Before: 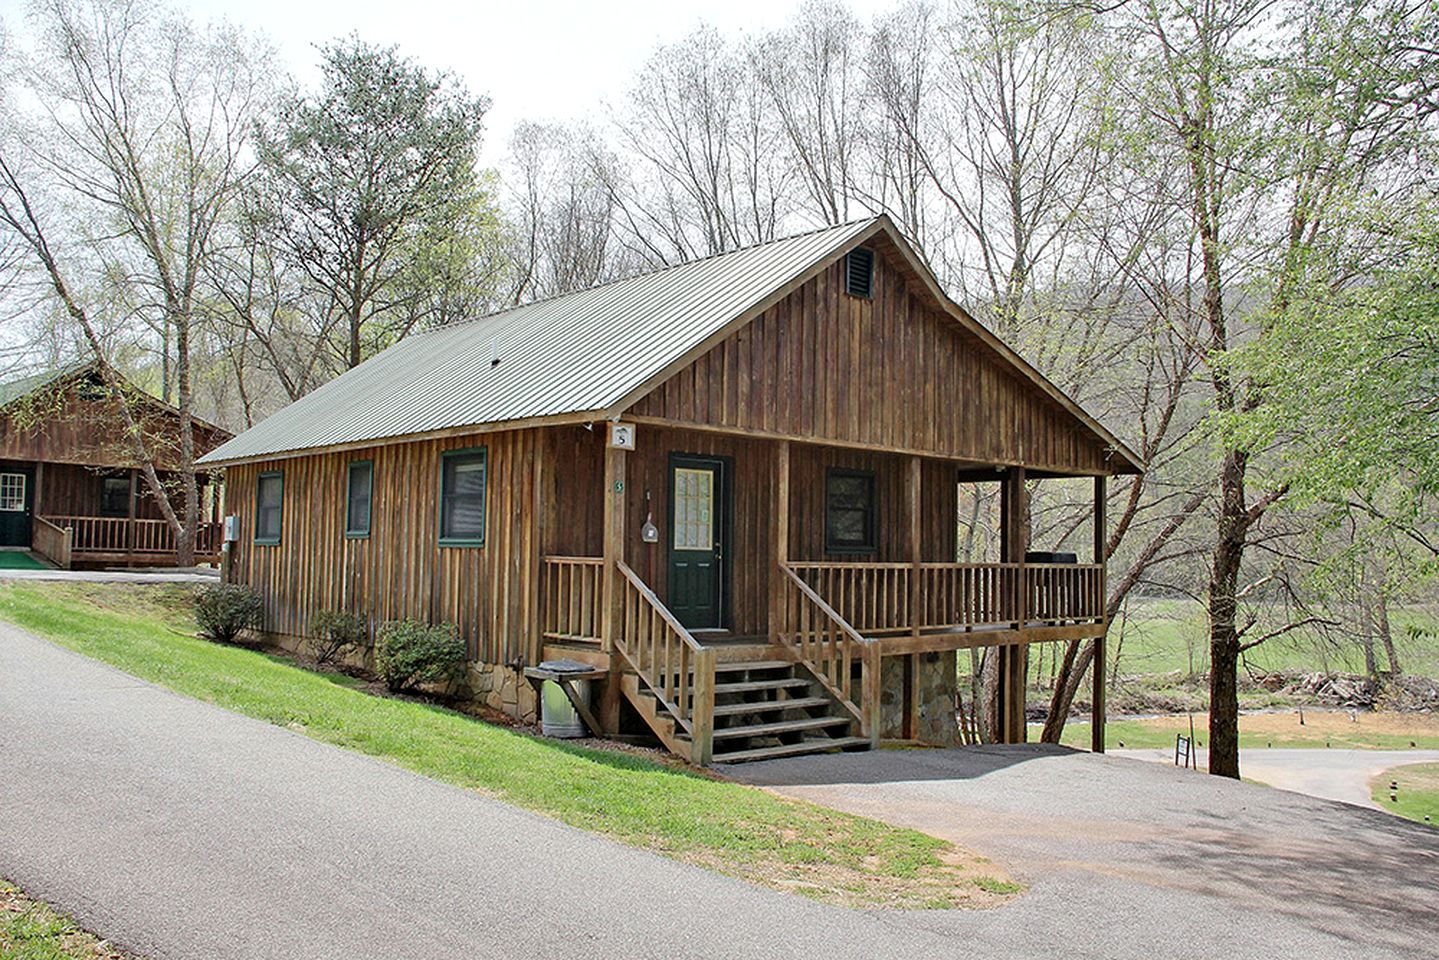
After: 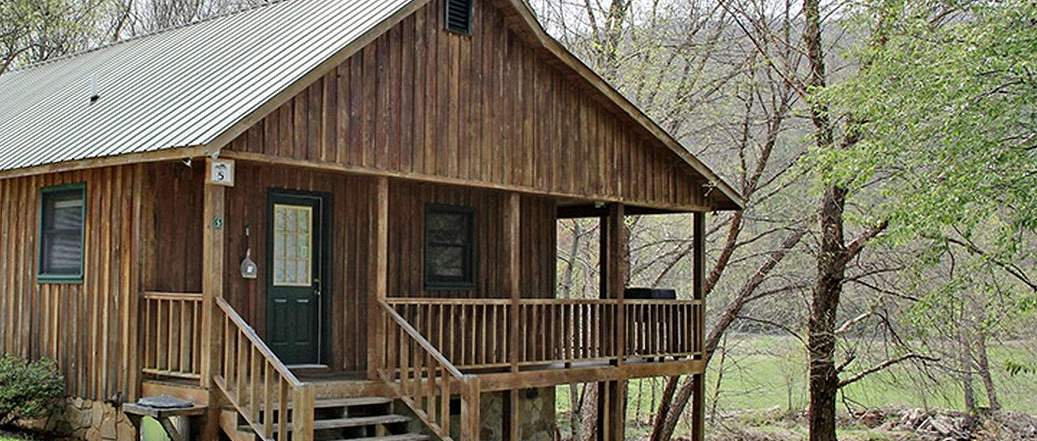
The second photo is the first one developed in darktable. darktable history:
exposure: exposure 0.017 EV, compensate exposure bias true, compensate highlight preservation false
crop and rotate: left 27.905%, top 27.518%, bottom 26.475%
